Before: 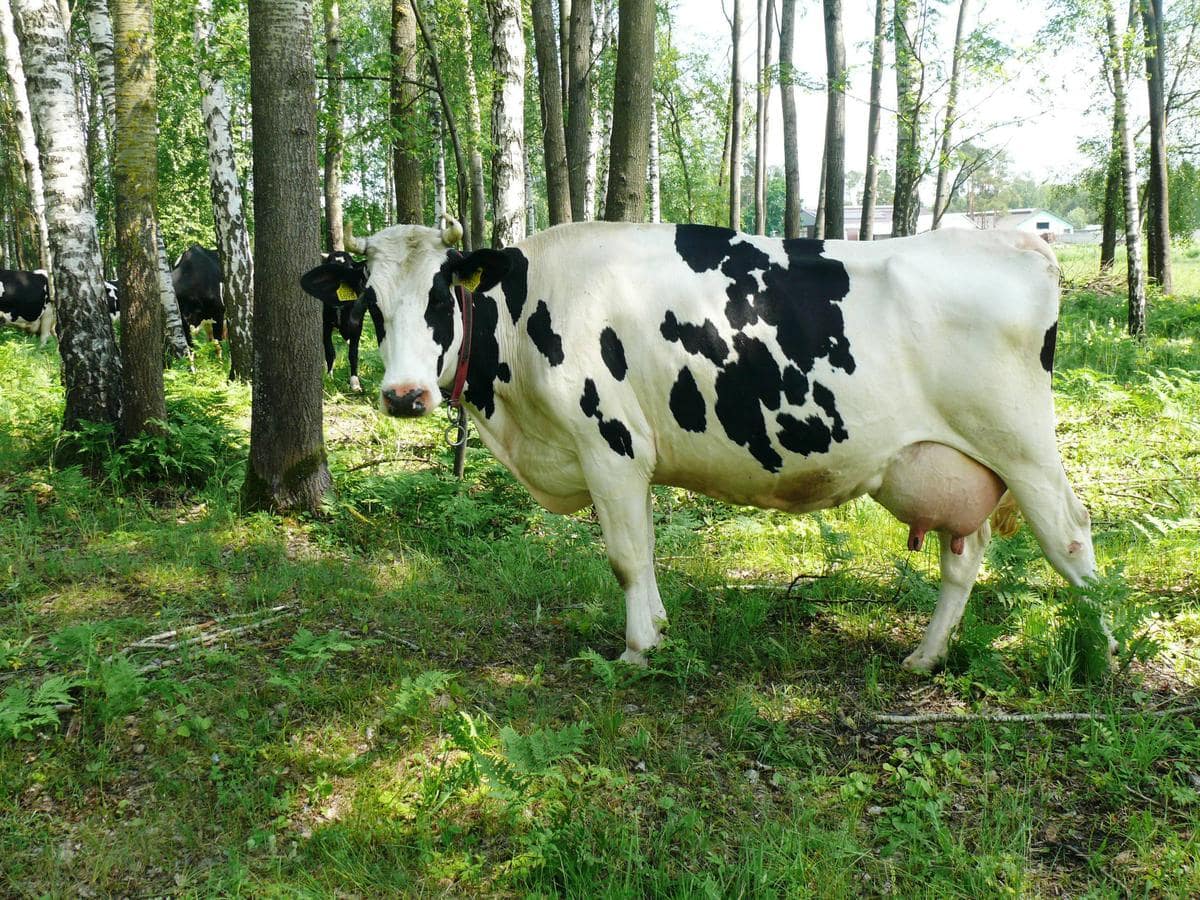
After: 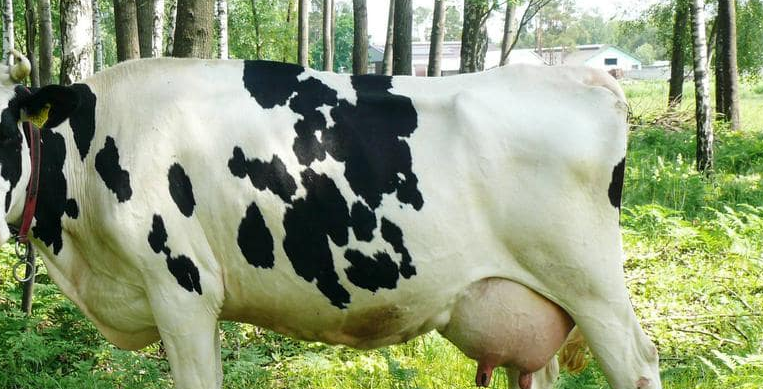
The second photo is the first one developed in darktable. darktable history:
crop: left 36.009%, top 18.315%, right 0.397%, bottom 38.433%
